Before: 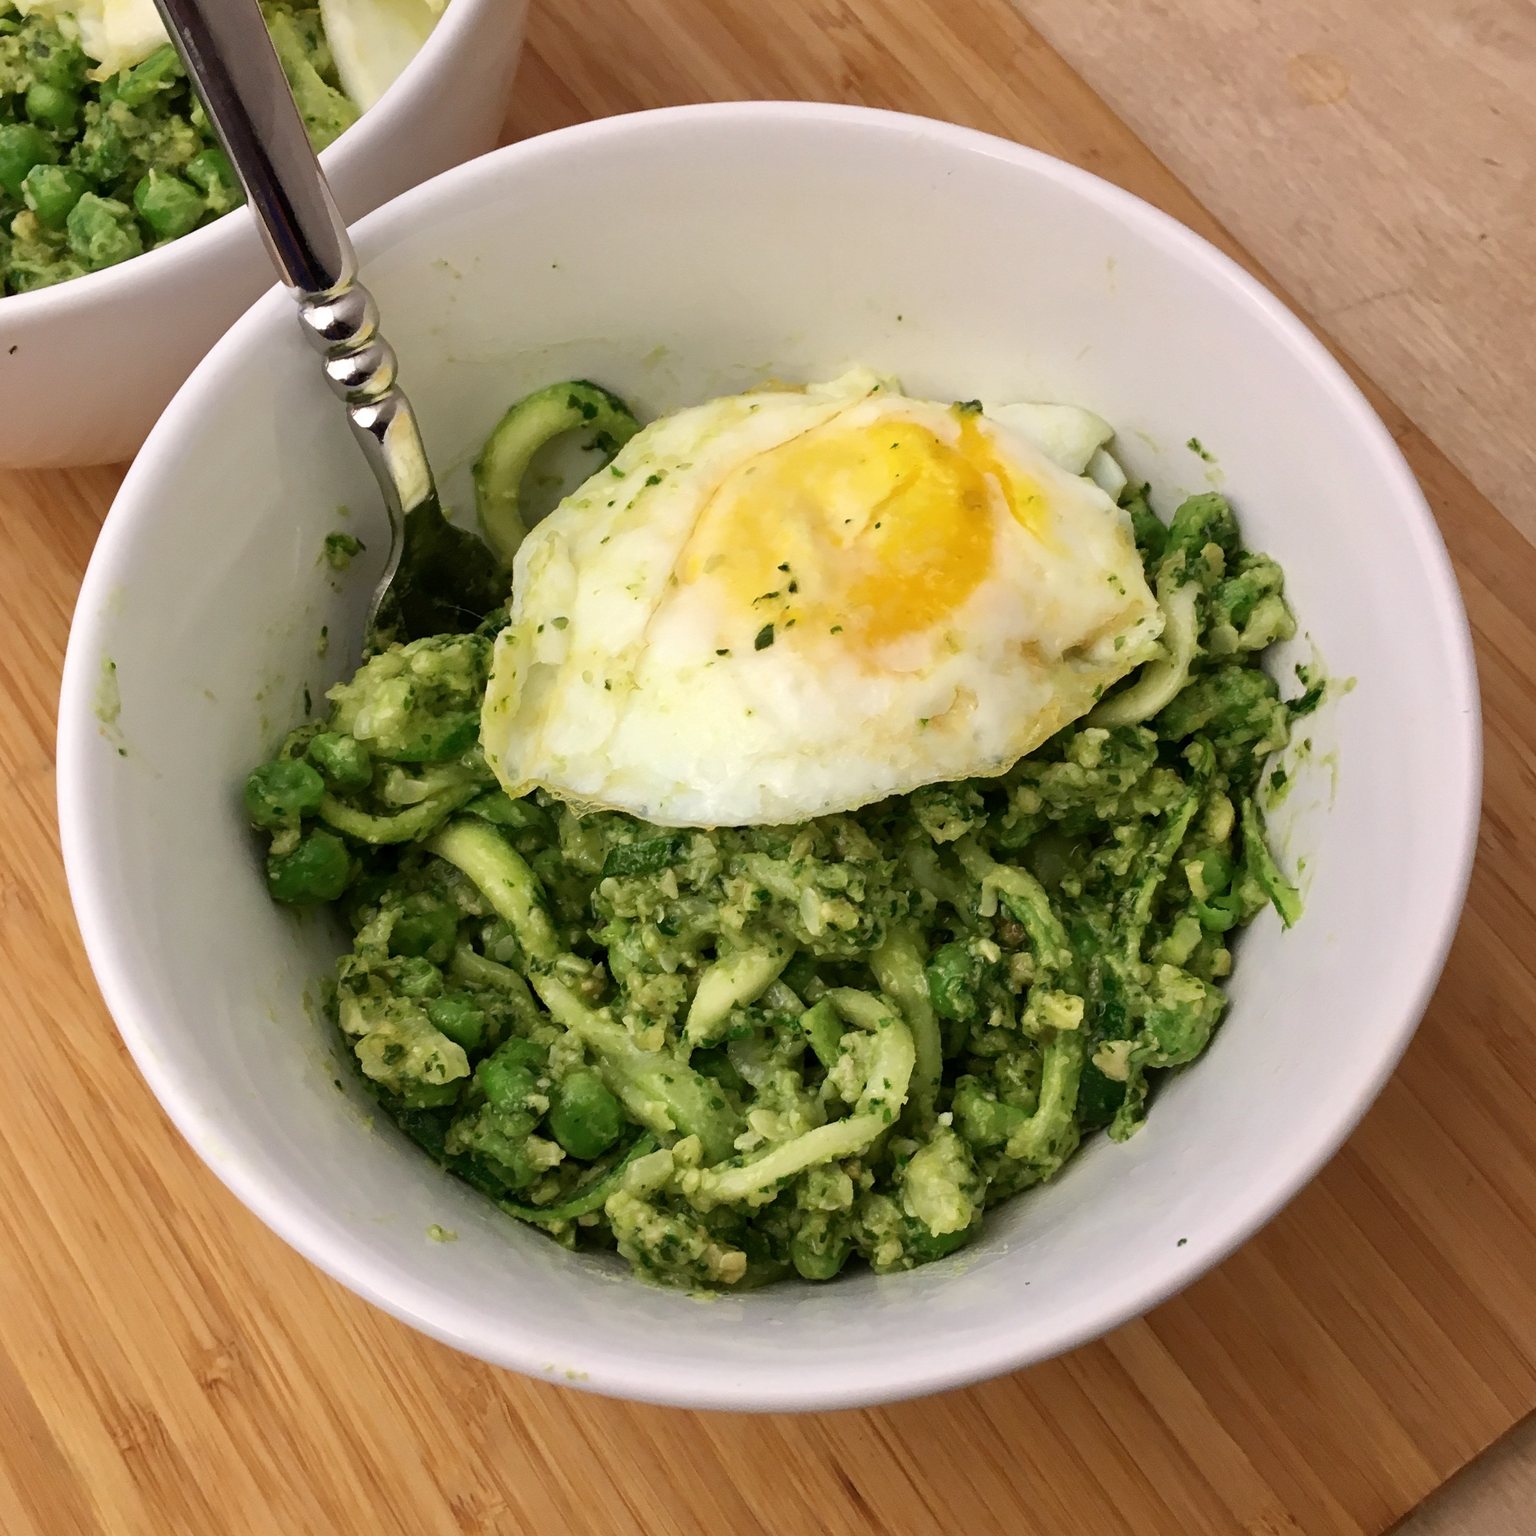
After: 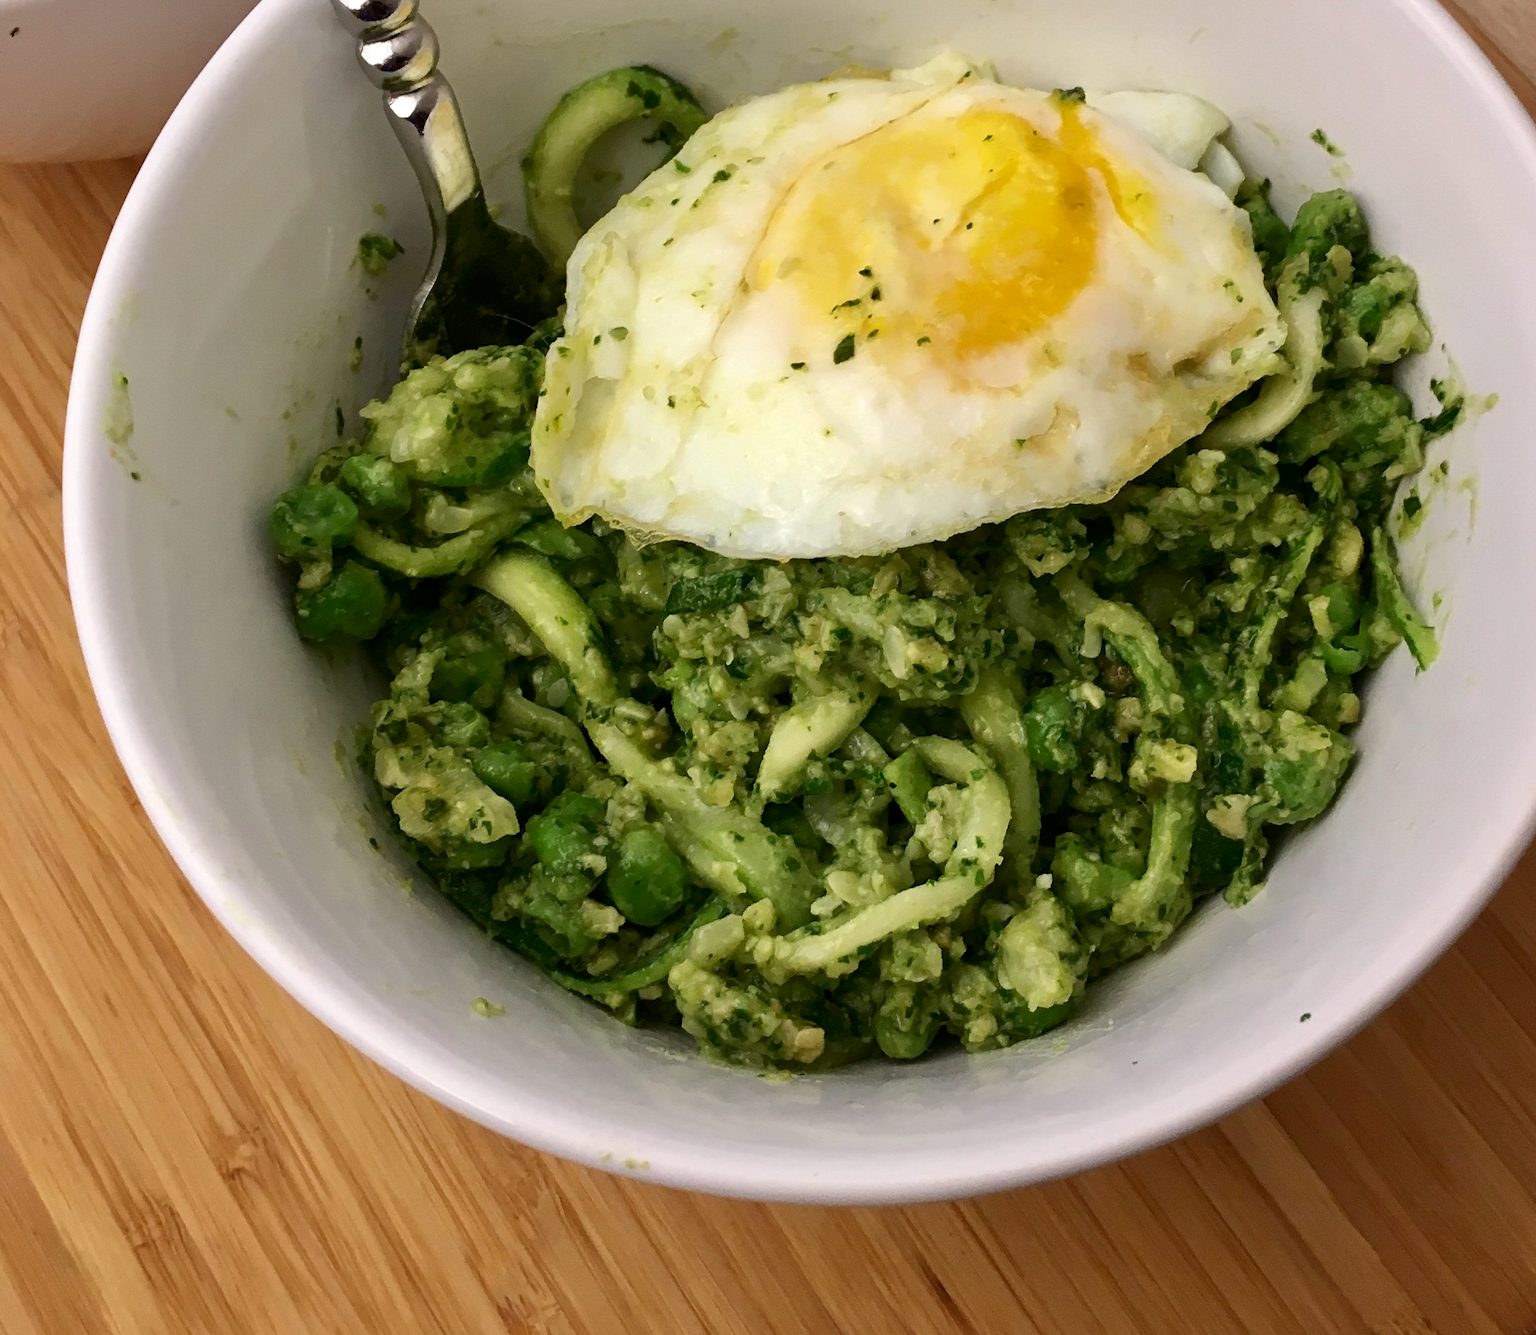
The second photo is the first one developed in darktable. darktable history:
crop: top 20.916%, right 9.437%, bottom 0.316%
contrast brightness saturation: brightness -0.09
